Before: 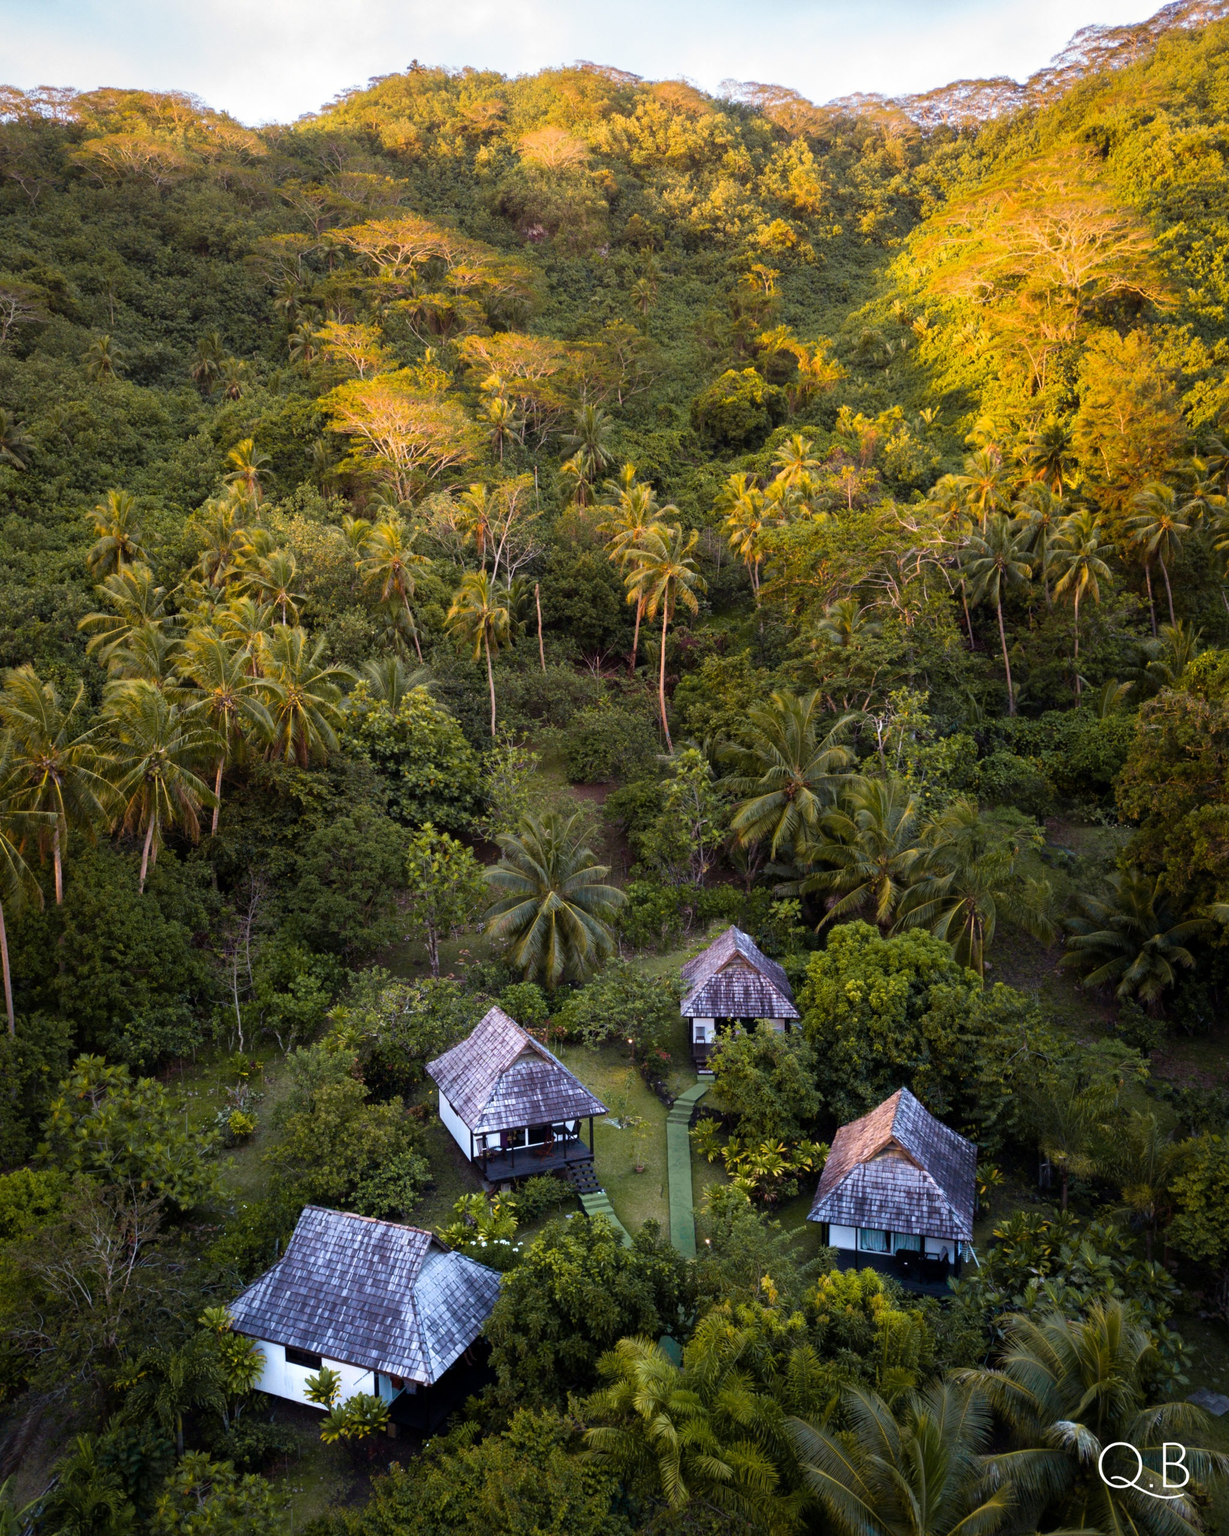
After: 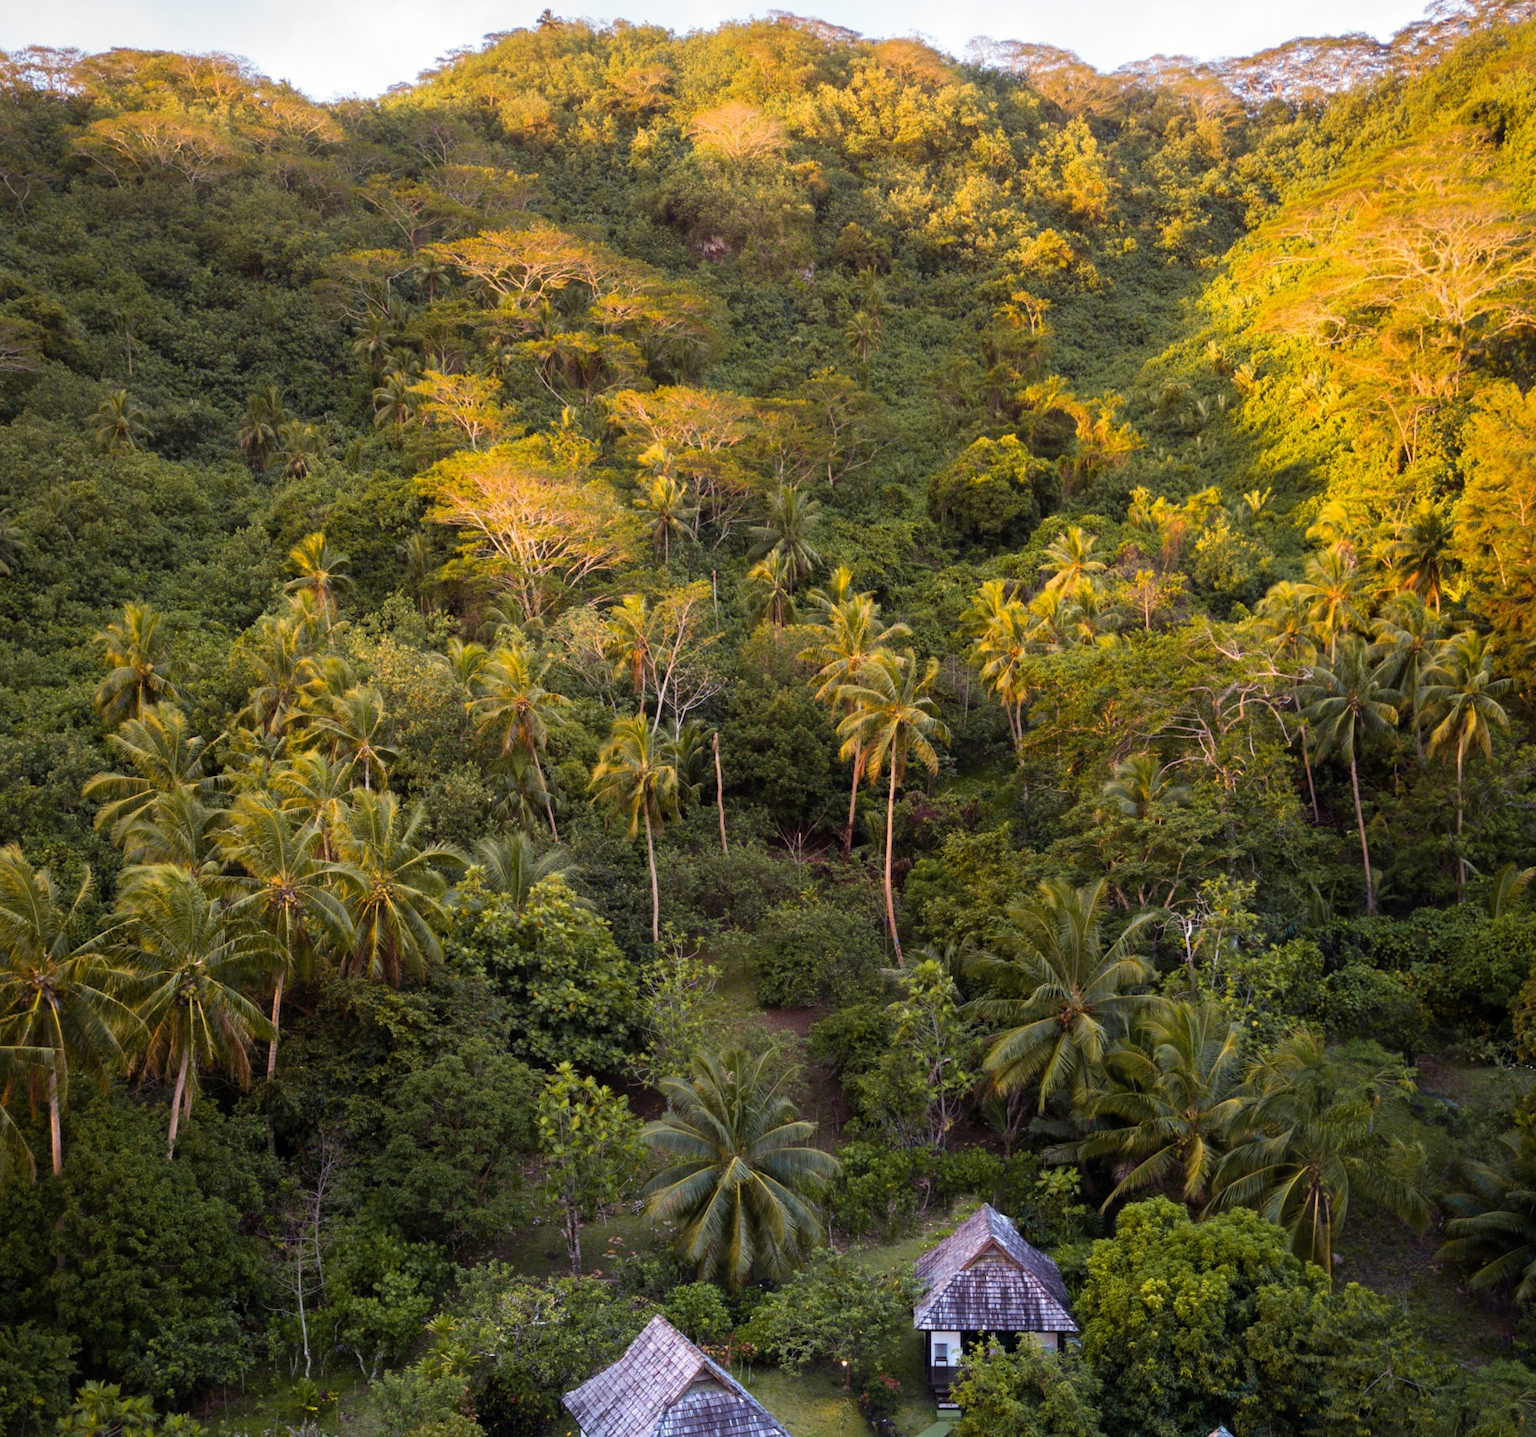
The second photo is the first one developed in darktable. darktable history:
crop: left 1.509%, top 3.452%, right 7.696%, bottom 28.452%
